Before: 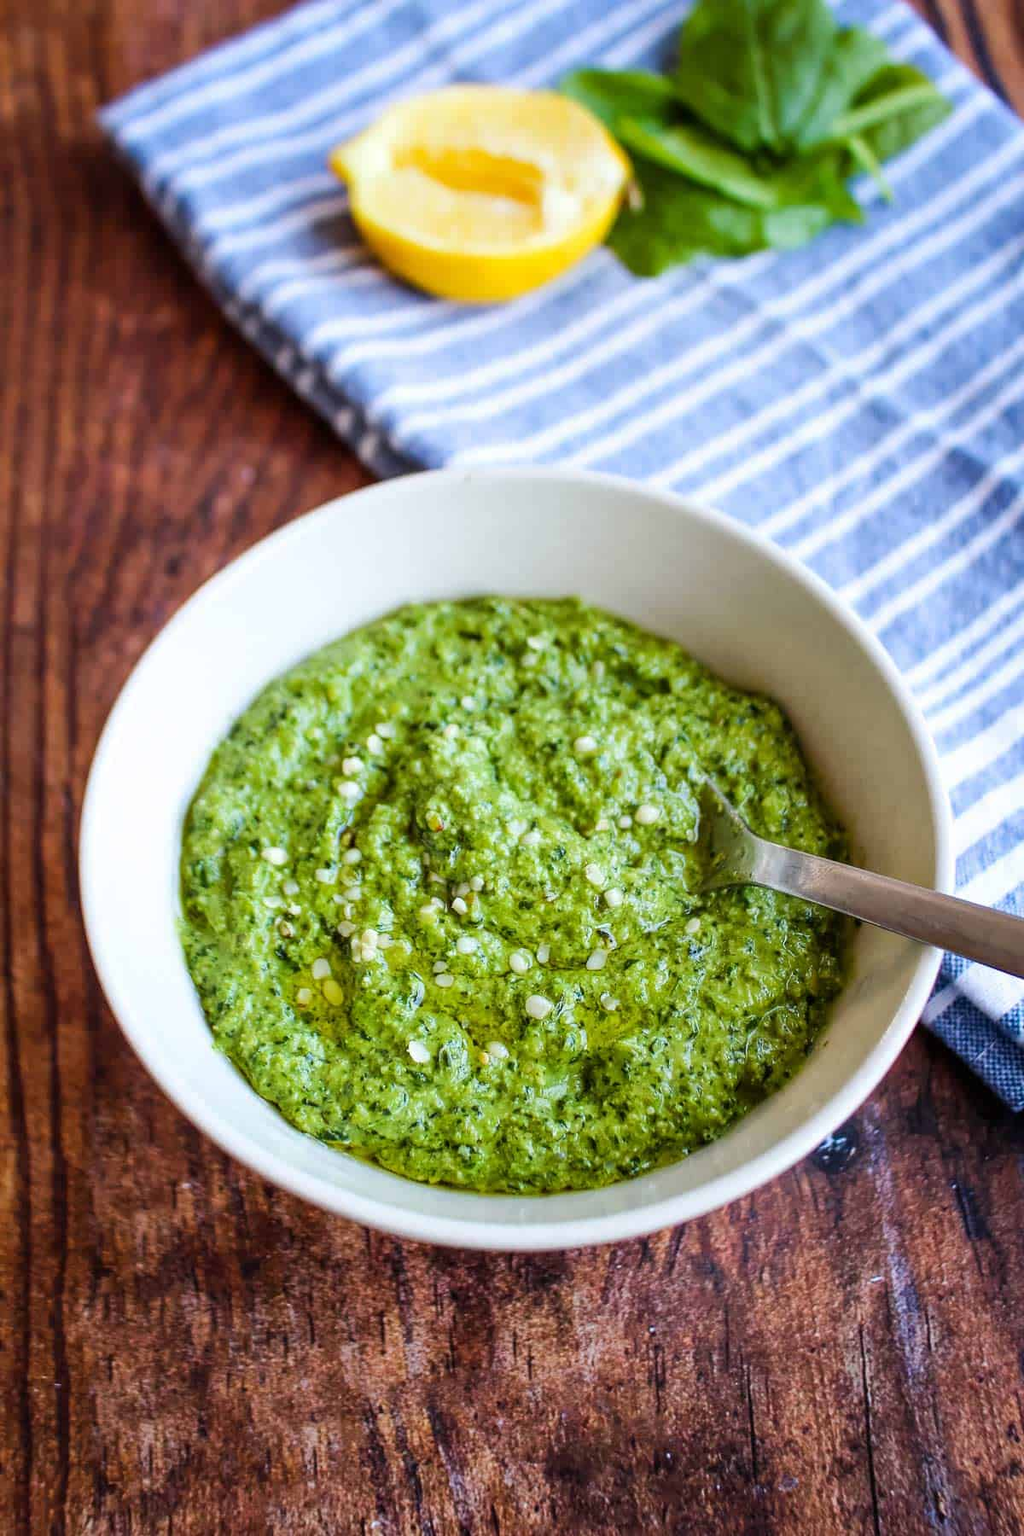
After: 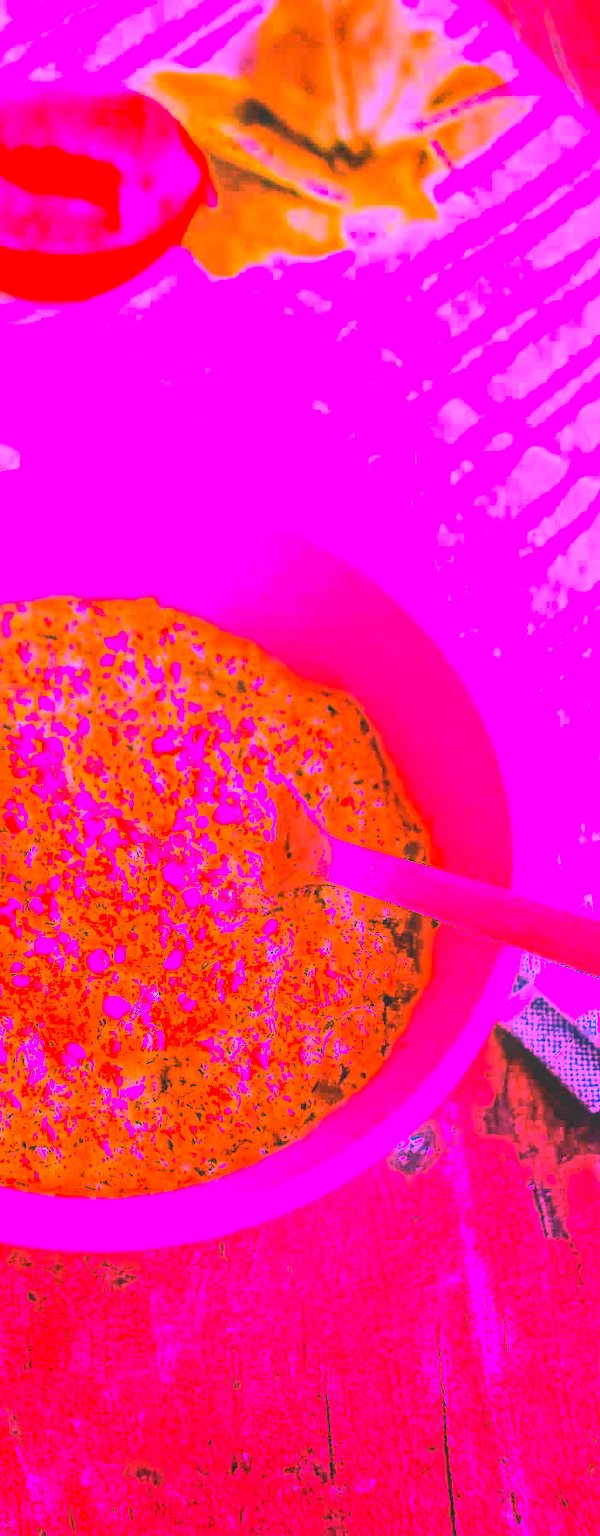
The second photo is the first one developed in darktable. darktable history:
crop: left 41.402%
white balance: red 4.26, blue 1.802
tone equalizer: -8 EV -0.75 EV, -7 EV -0.7 EV, -6 EV -0.6 EV, -5 EV -0.4 EV, -3 EV 0.4 EV, -2 EV 0.6 EV, -1 EV 0.7 EV, +0 EV 0.75 EV, edges refinement/feathering 500, mask exposure compensation -1.57 EV, preserve details no
local contrast: on, module defaults
contrast brightness saturation: contrast -0.28
